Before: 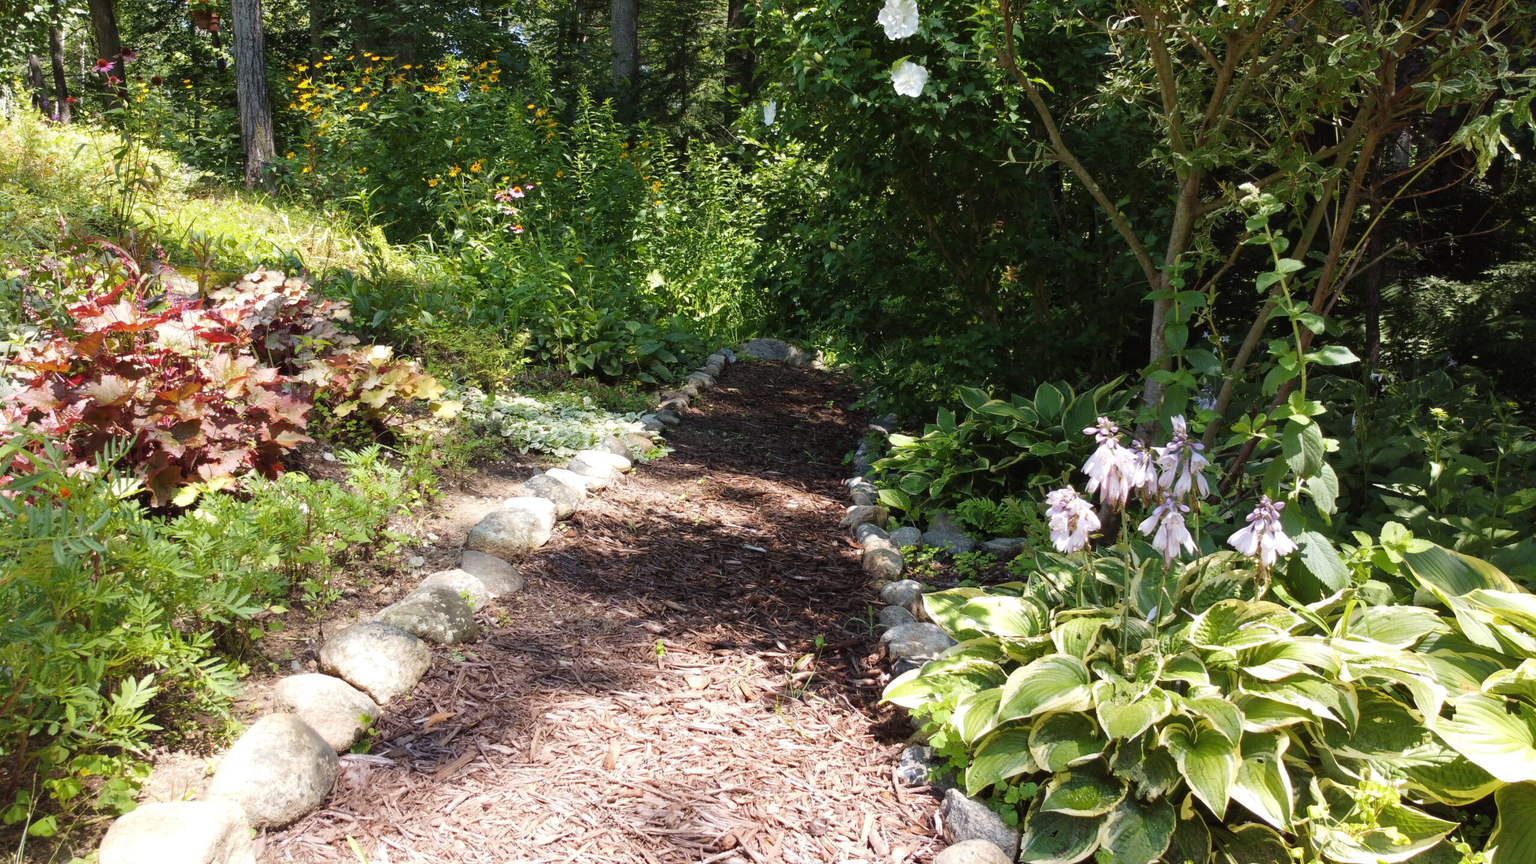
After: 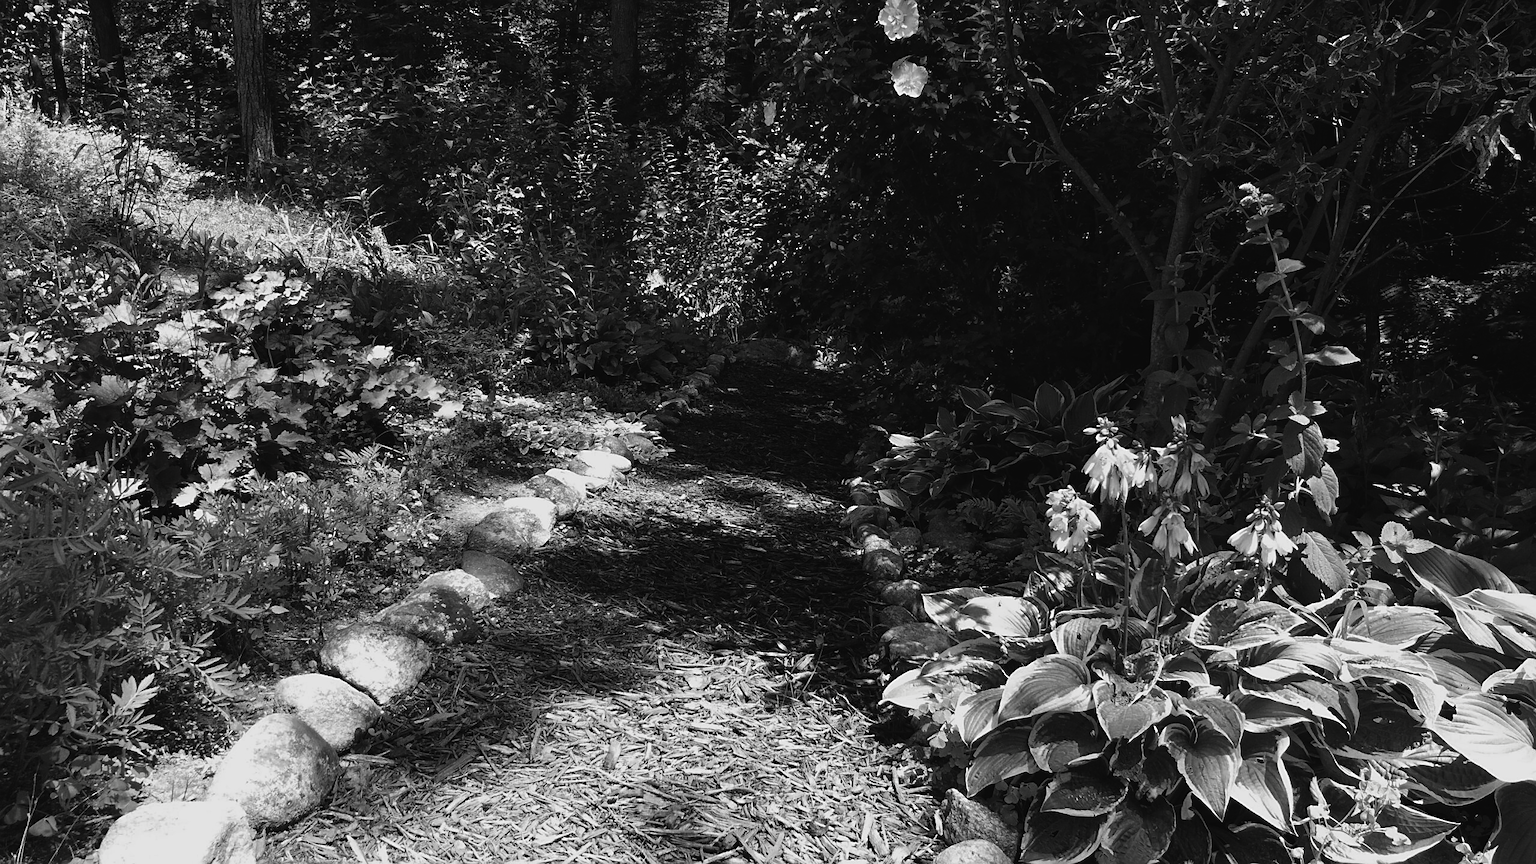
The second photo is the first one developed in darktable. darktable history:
sharpen: amount 0.489
exposure: black level correction -0.025, exposure -0.12 EV, compensate highlight preservation false
contrast brightness saturation: contrast -0.032, brightness -0.58, saturation -0.989
